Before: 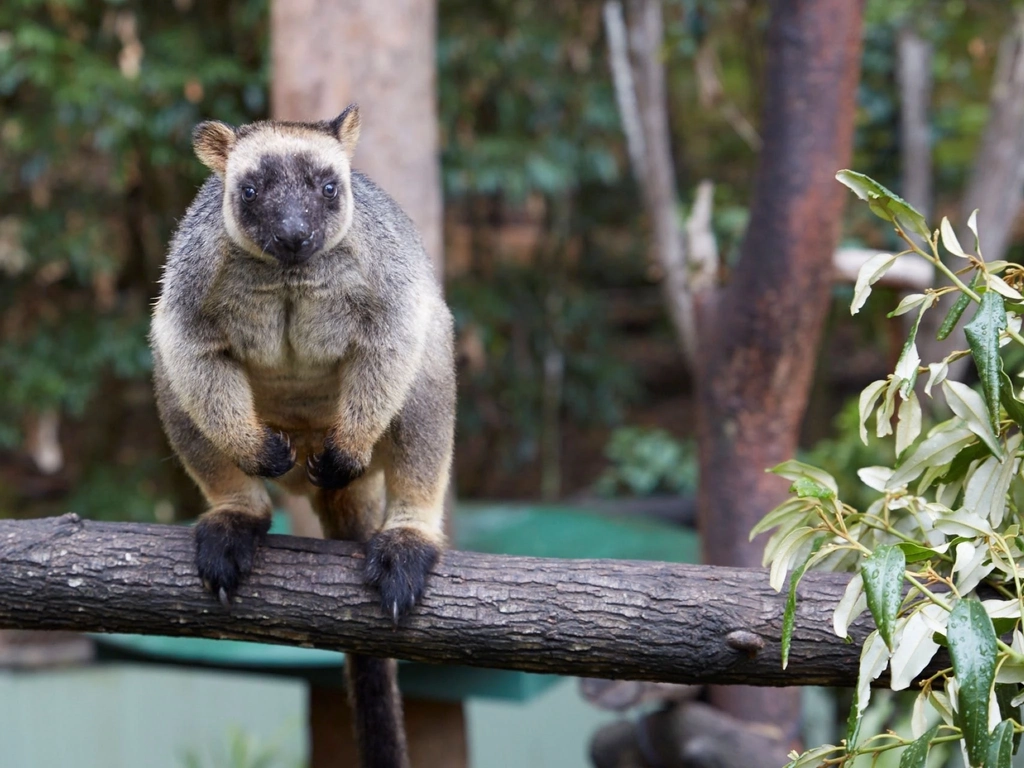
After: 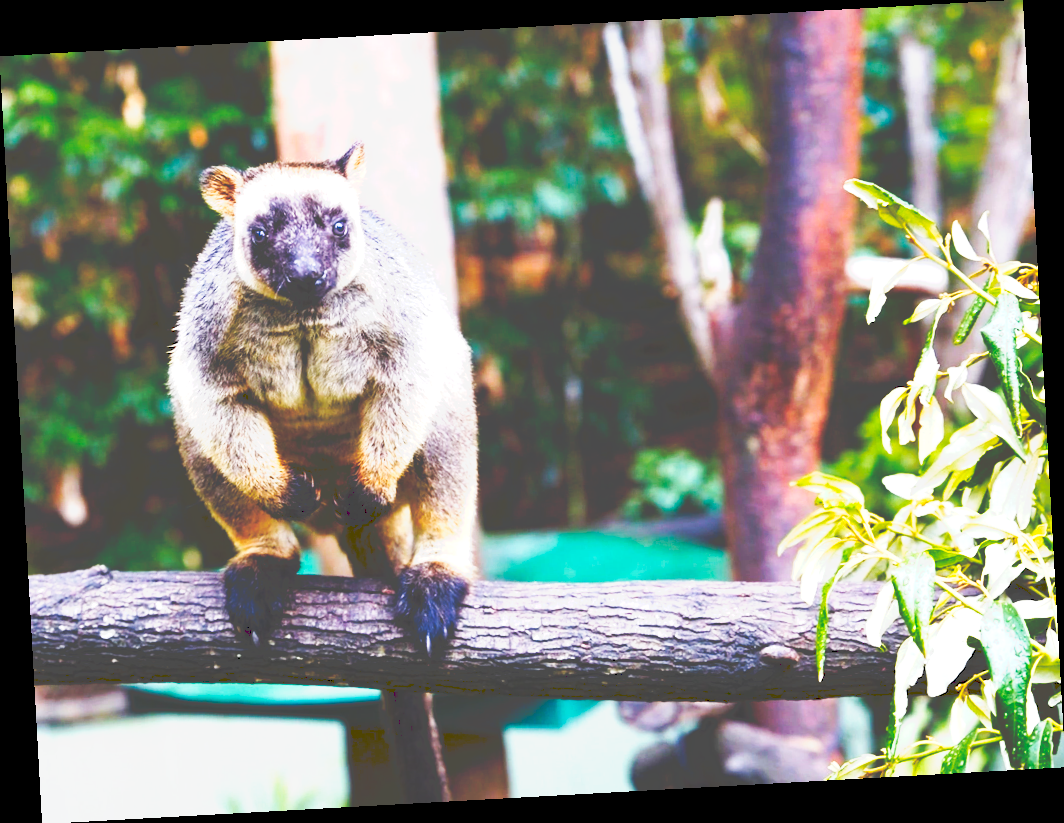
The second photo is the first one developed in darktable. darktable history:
rotate and perspective: rotation -3.18°, automatic cropping off
tone curve: curves: ch0 [(0, 0) (0.003, 0.279) (0.011, 0.287) (0.025, 0.295) (0.044, 0.304) (0.069, 0.316) (0.1, 0.319) (0.136, 0.316) (0.177, 0.32) (0.224, 0.359) (0.277, 0.421) (0.335, 0.511) (0.399, 0.639) (0.468, 0.734) (0.543, 0.827) (0.623, 0.89) (0.709, 0.944) (0.801, 0.965) (0.898, 0.968) (1, 1)], preserve colors none
tone equalizer: on, module defaults
color balance rgb: linear chroma grading › global chroma 9%, perceptual saturation grading › global saturation 36%, perceptual saturation grading › shadows 35%, perceptual brilliance grading › global brilliance 21.21%, perceptual brilliance grading › shadows -35%, global vibrance 21.21%
